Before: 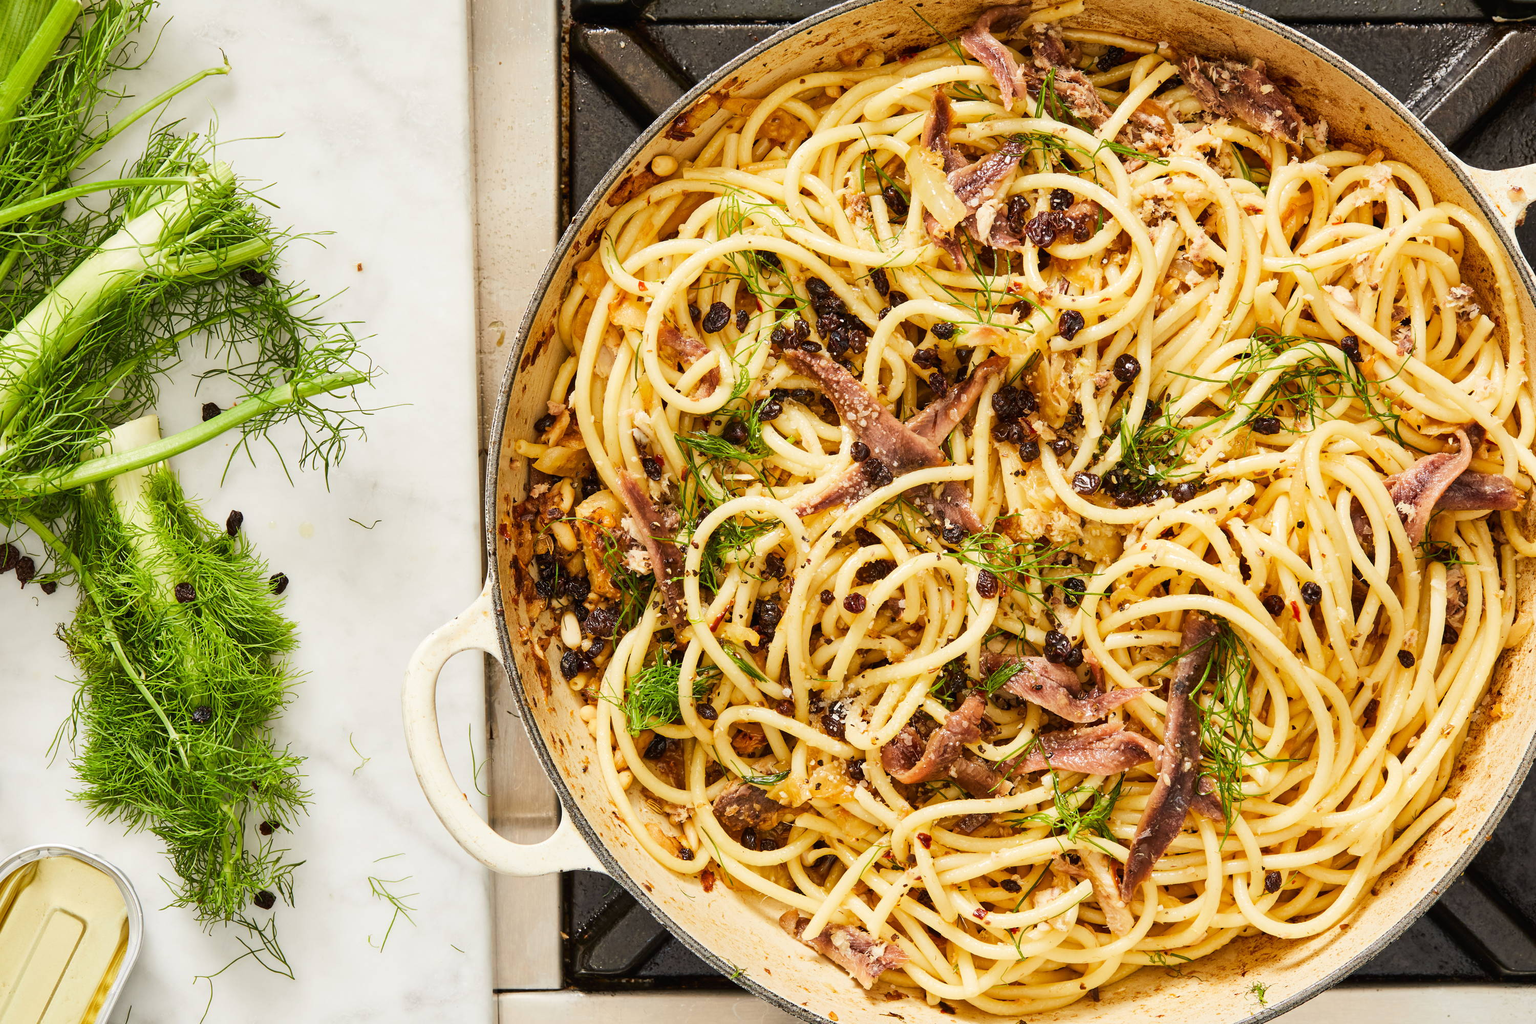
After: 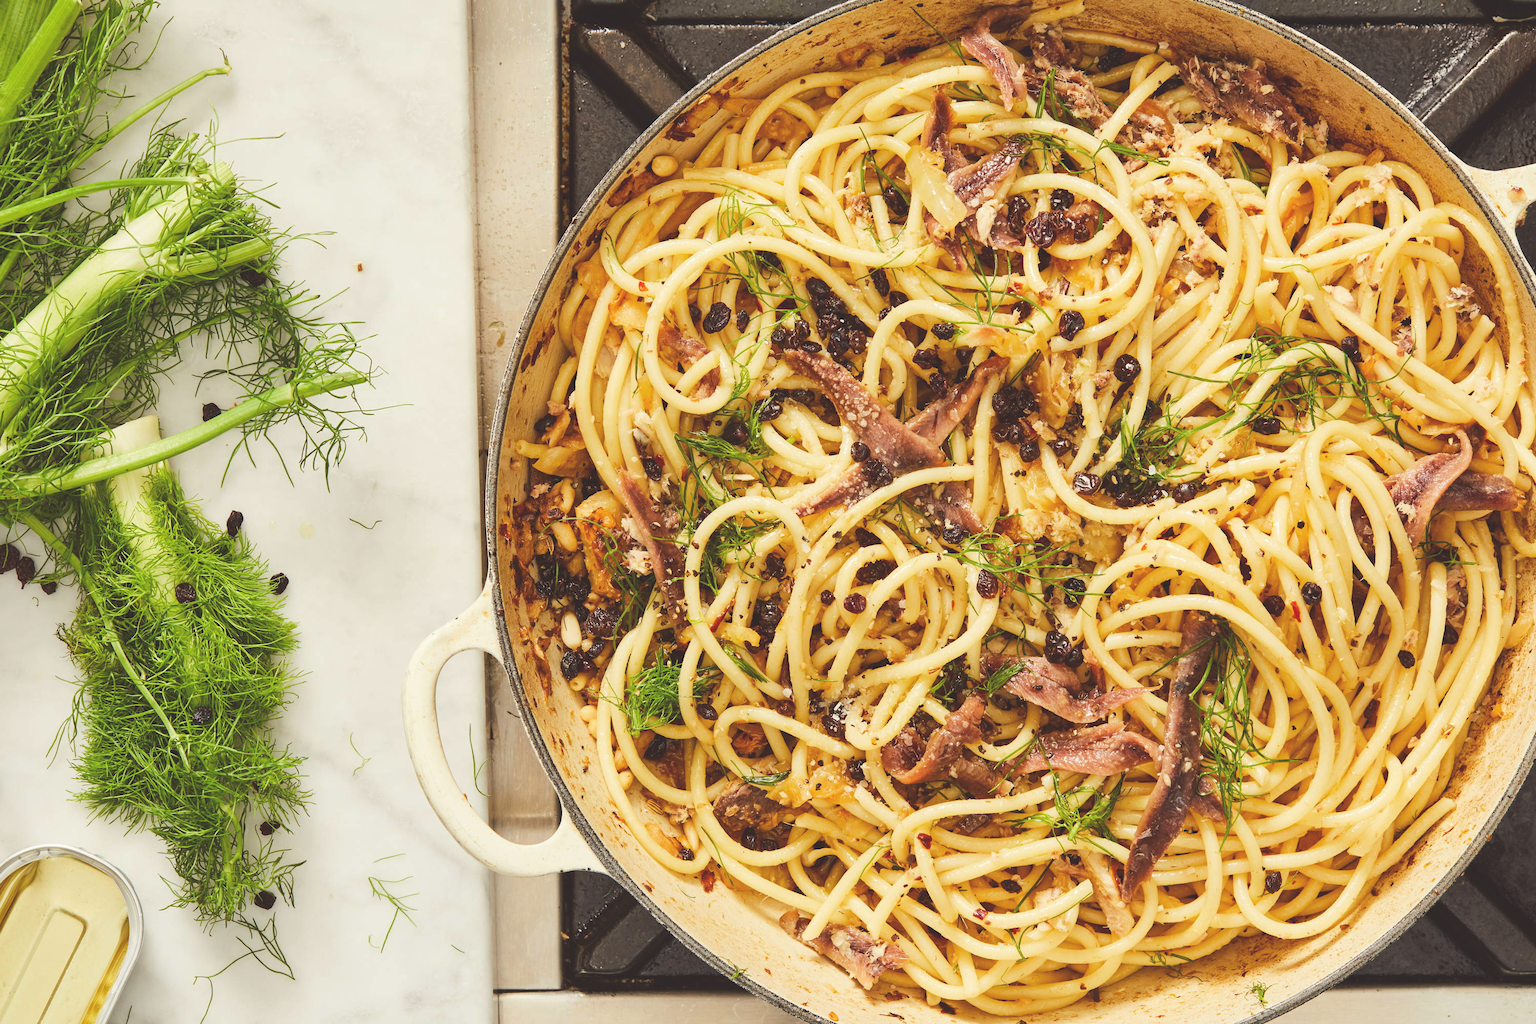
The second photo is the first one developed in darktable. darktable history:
color correction: highlights a* -1.13, highlights b* 4.64, shadows a* 3.58
exposure: black level correction -0.023, exposure -0.038 EV, compensate exposure bias true, compensate highlight preservation false
